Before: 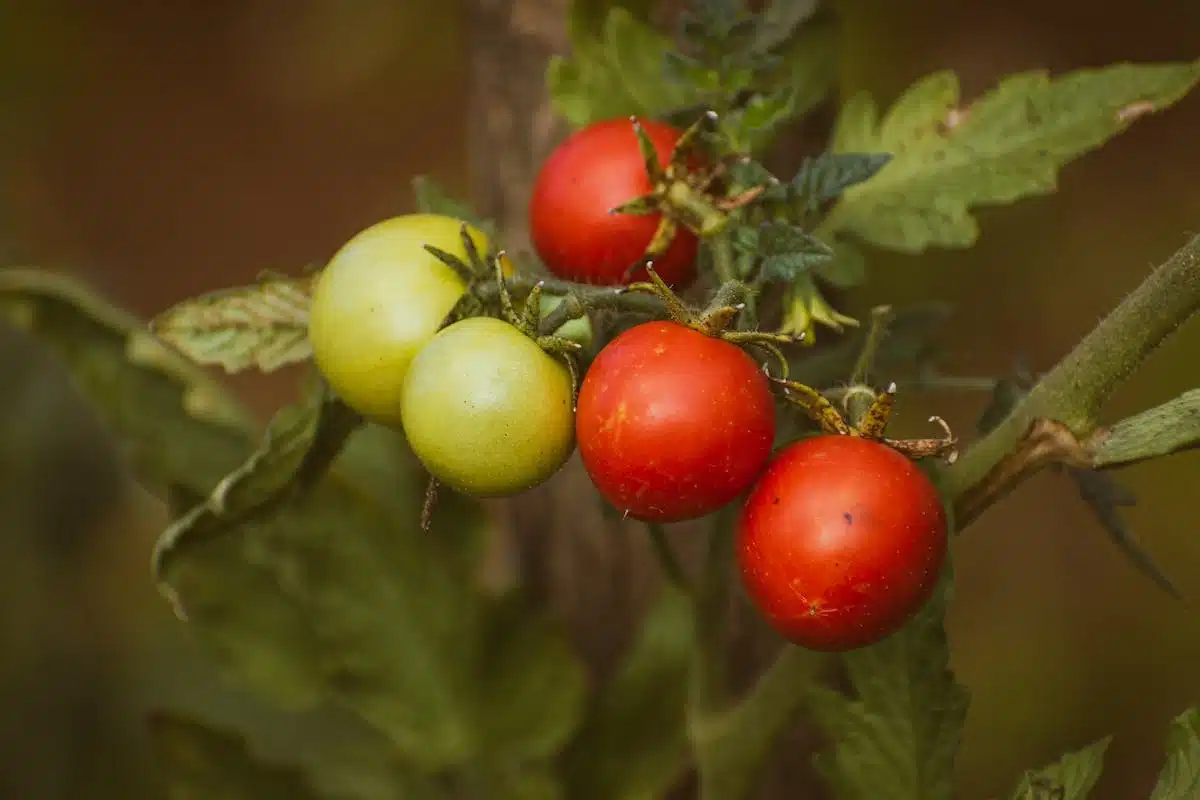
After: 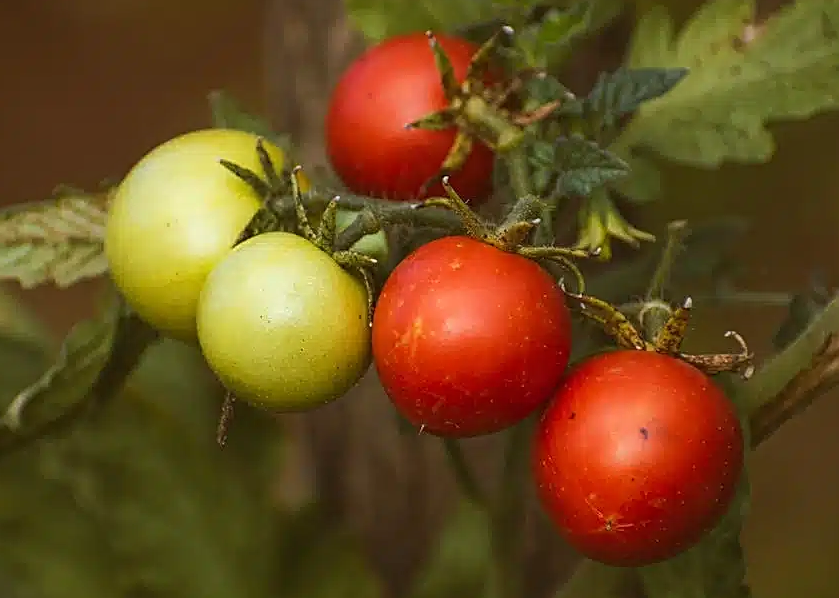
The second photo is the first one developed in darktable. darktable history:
crop and rotate: left 17.046%, top 10.659%, right 12.989%, bottom 14.553%
tone equalizer: -8 EV -0.001 EV, -7 EV 0.001 EV, -6 EV -0.002 EV, -5 EV -0.003 EV, -4 EV -0.062 EV, -3 EV -0.222 EV, -2 EV -0.267 EV, -1 EV 0.105 EV, +0 EV 0.303 EV
sharpen: on, module defaults
